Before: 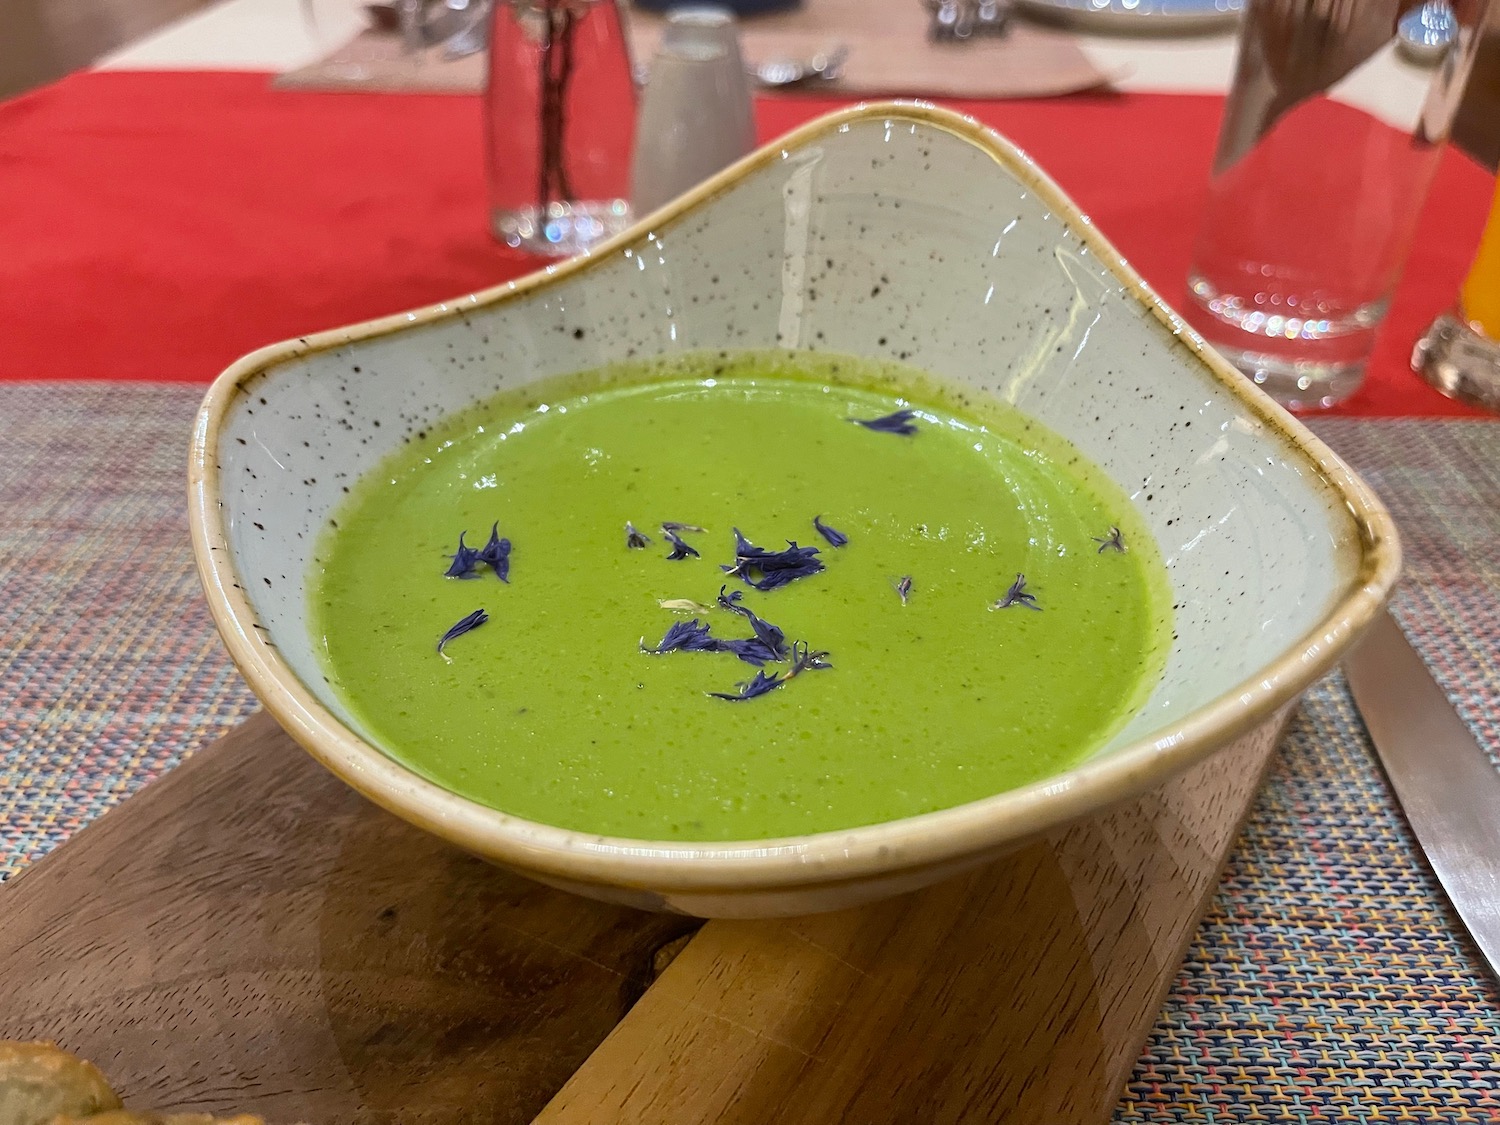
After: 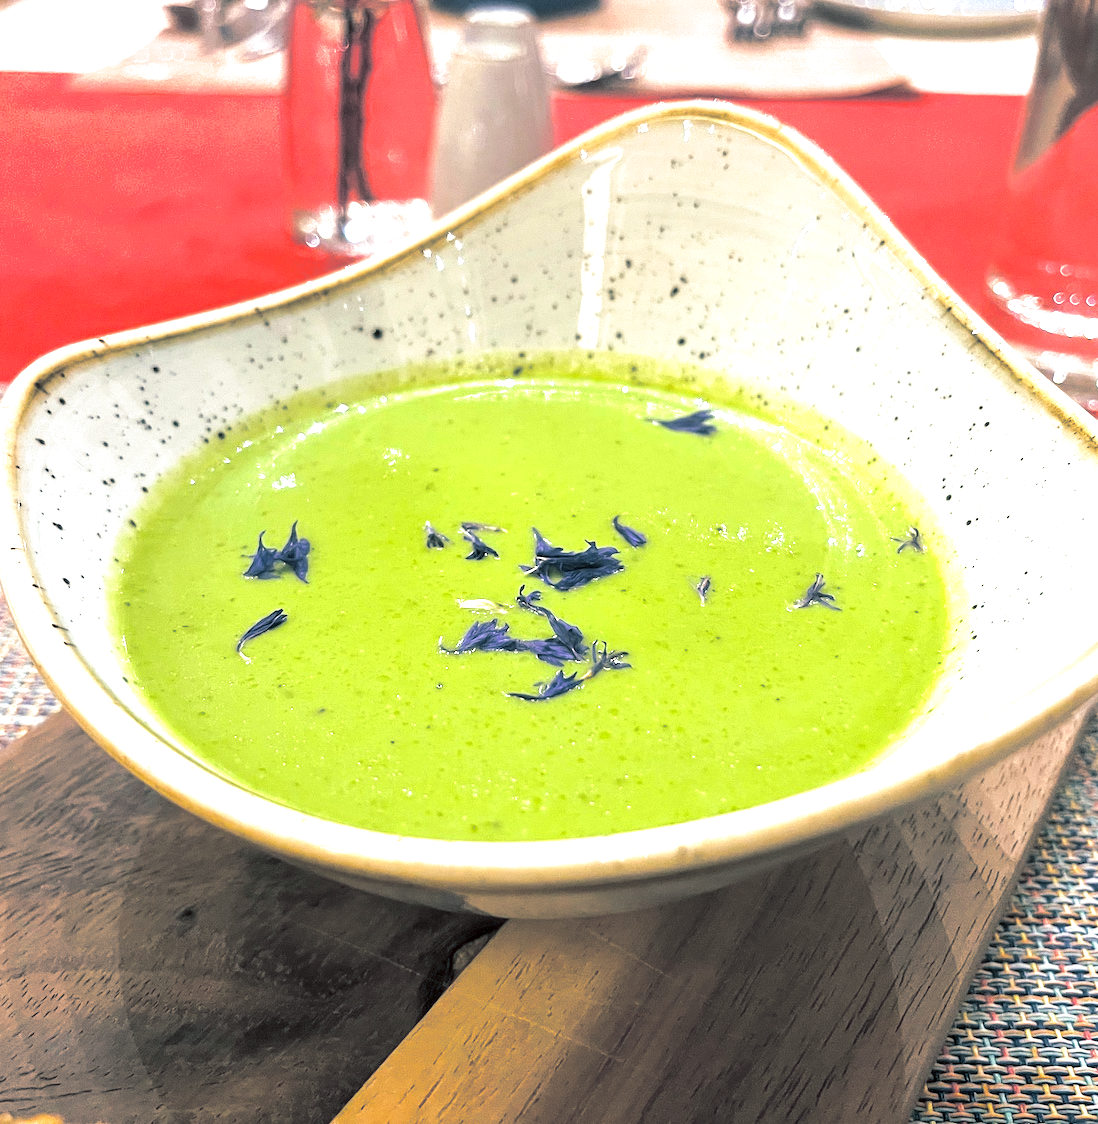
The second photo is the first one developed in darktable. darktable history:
split-toning: shadows › hue 205.2°, shadows › saturation 0.43, highlights › hue 54°, highlights › saturation 0.54
crop: left 13.443%, right 13.31%
exposure: black level correction 0.001, exposure 1.3 EV, compensate highlight preservation false
